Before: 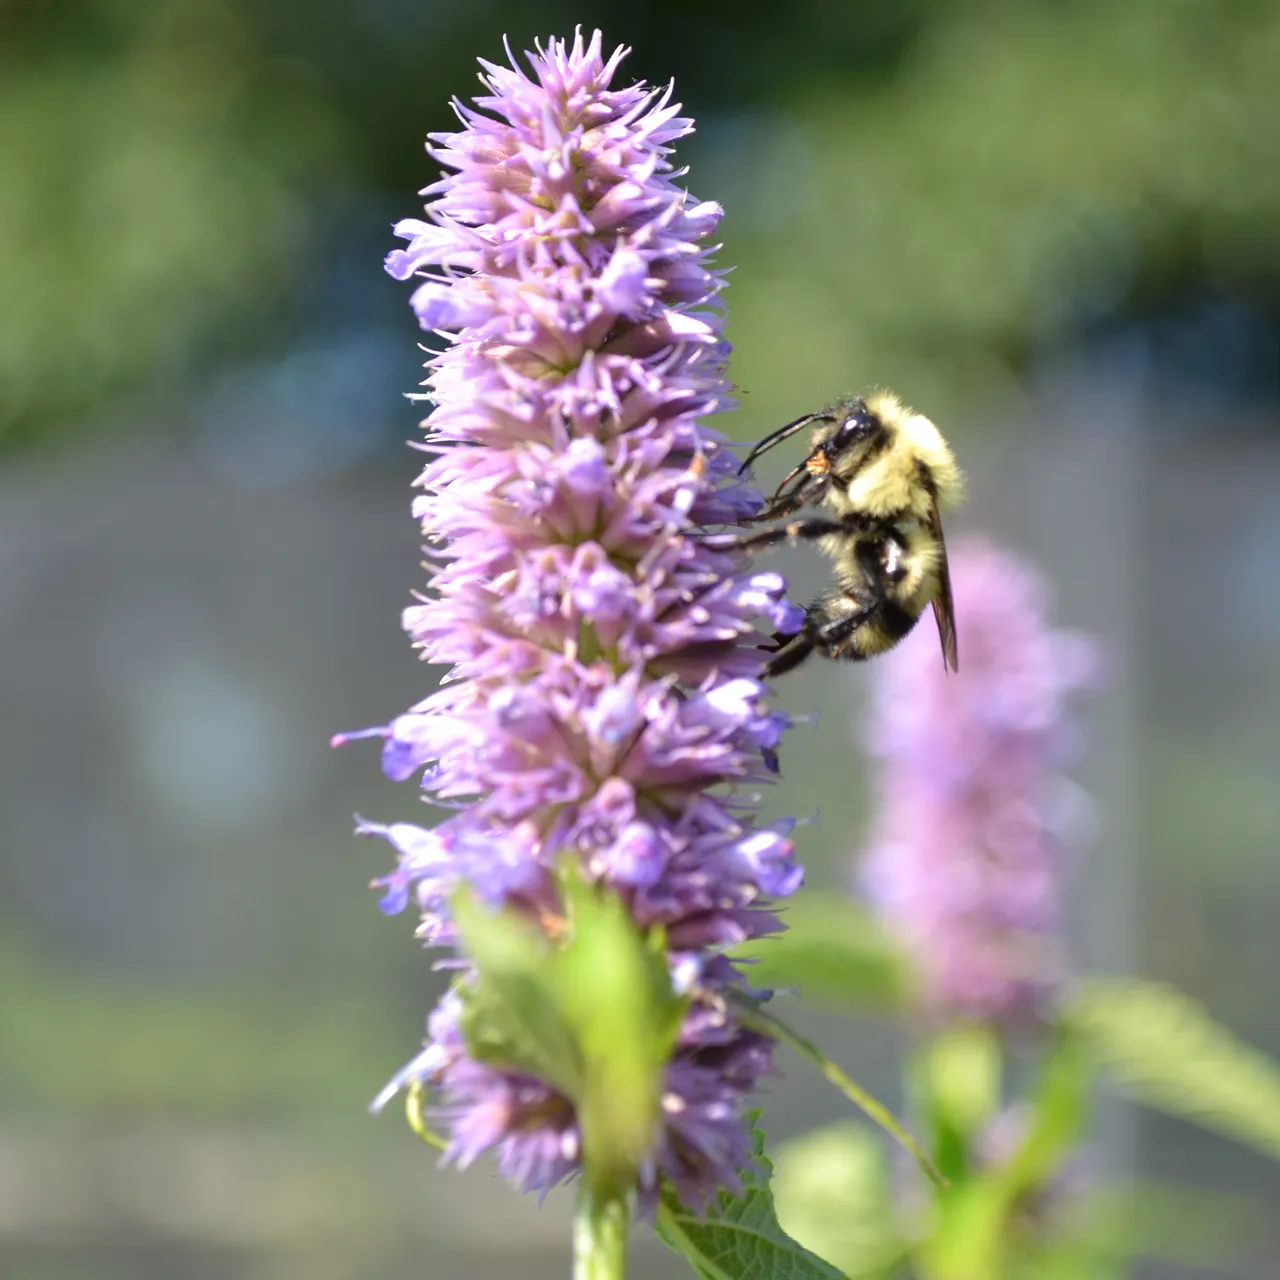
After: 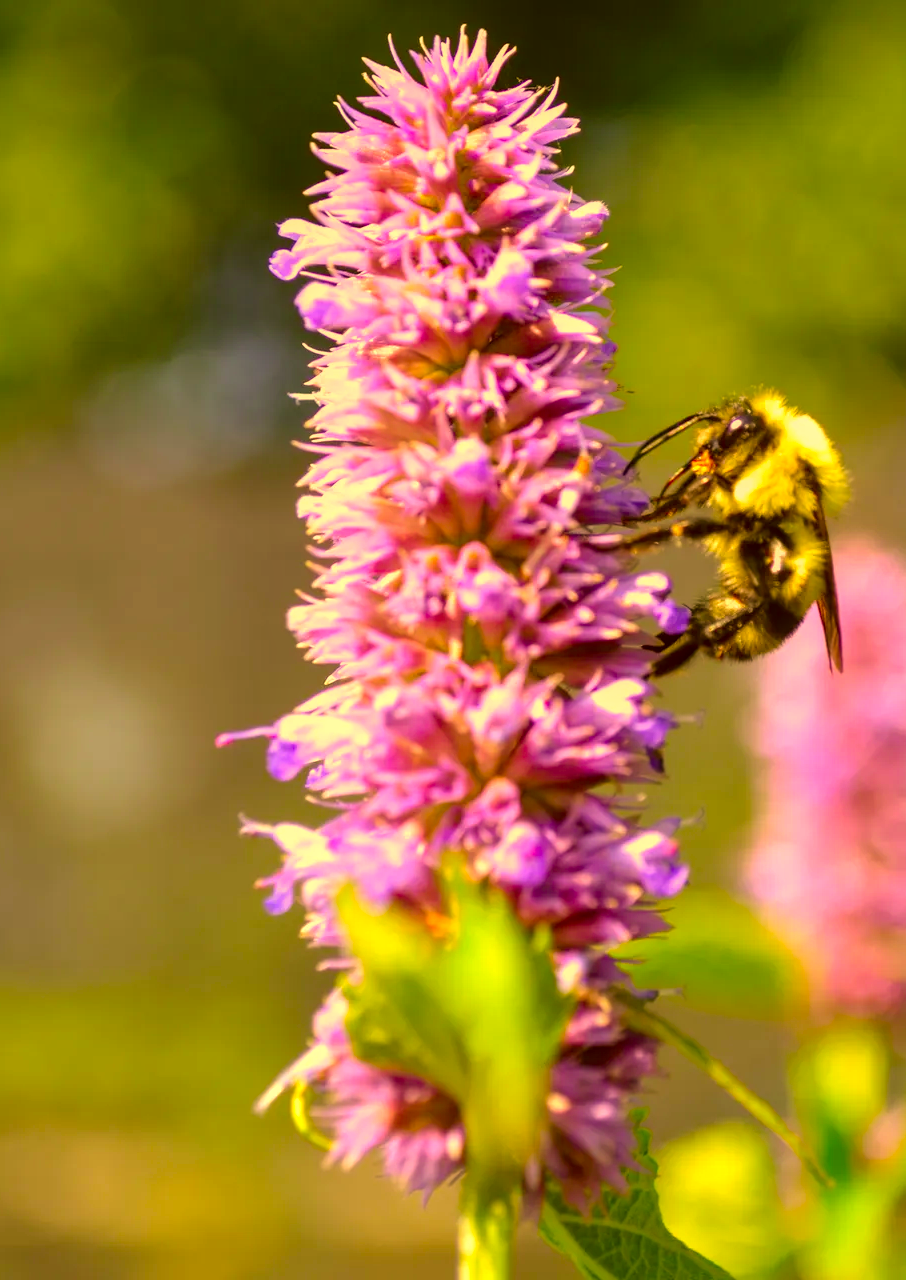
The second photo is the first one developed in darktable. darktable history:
local contrast: on, module defaults
color correction: highlights a* 10.44, highlights b* 30.04, shadows a* 2.73, shadows b* 17.51, saturation 1.72
crop and rotate: left 9.061%, right 20.142%
